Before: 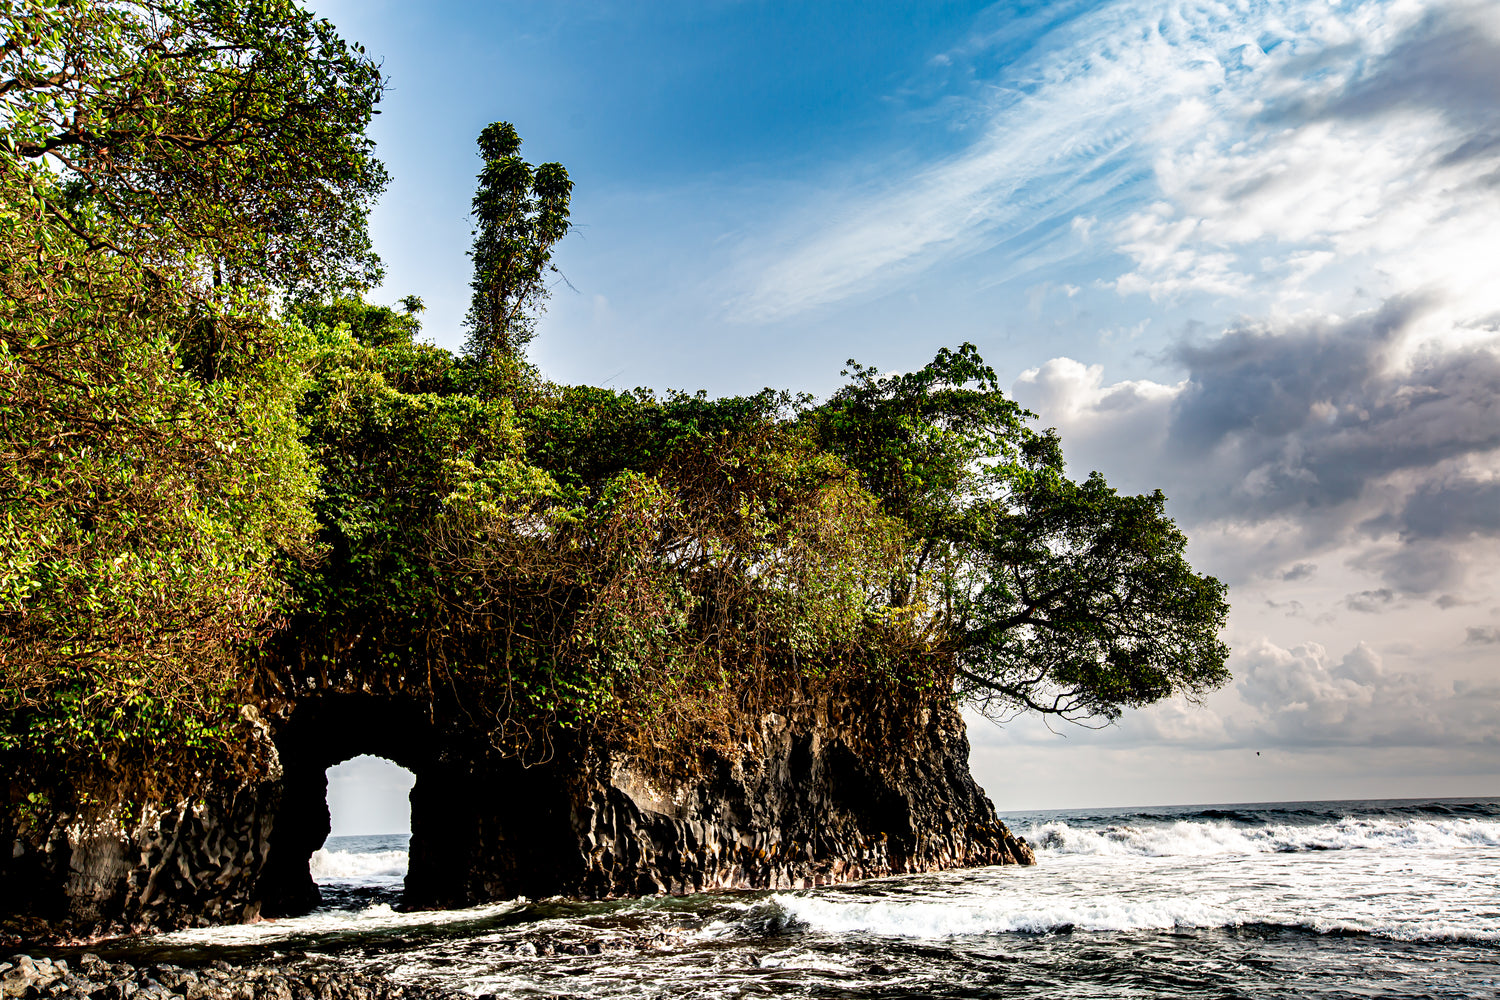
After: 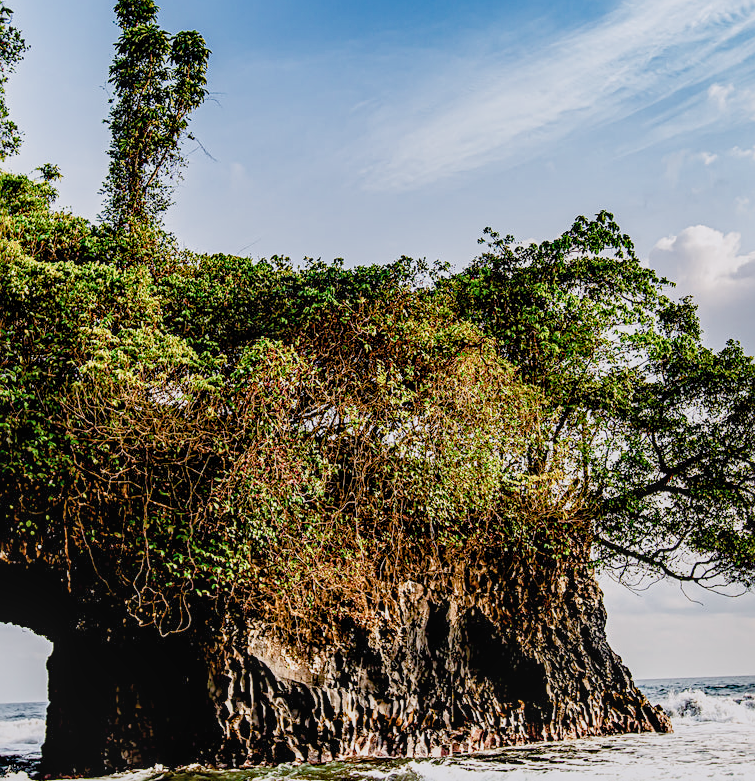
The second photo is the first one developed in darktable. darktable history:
local contrast: on, module defaults
exposure: black level correction 0, exposure 0.9 EV, compensate highlight preservation false
crop and rotate: angle 0.018°, left 24.252%, top 13.219%, right 25.367%, bottom 8.611%
sharpen: radius 2.157, amount 0.387, threshold 0.175
color balance rgb: perceptual saturation grading › global saturation 44%, perceptual saturation grading › highlights -50.573%, perceptual saturation grading › shadows 30.505%
color calibration: illuminant custom, x 0.349, y 0.365, temperature 4959.78 K
filmic rgb: middle gray luminance 4.56%, black relative exposure -13.07 EV, white relative exposure 5.05 EV, target black luminance 0%, hardness 5.15, latitude 59.67%, contrast 0.761, highlights saturation mix 5.23%, shadows ↔ highlights balance 25.34%
